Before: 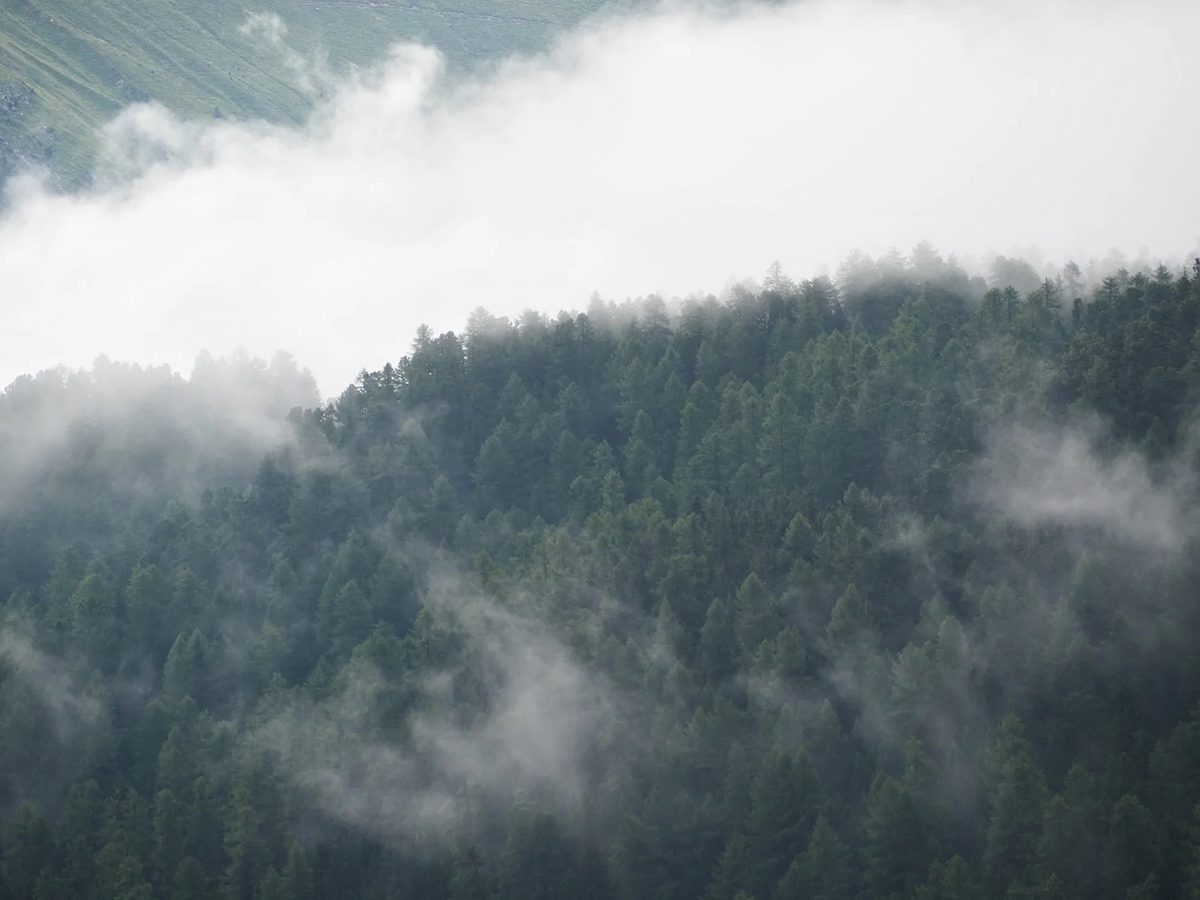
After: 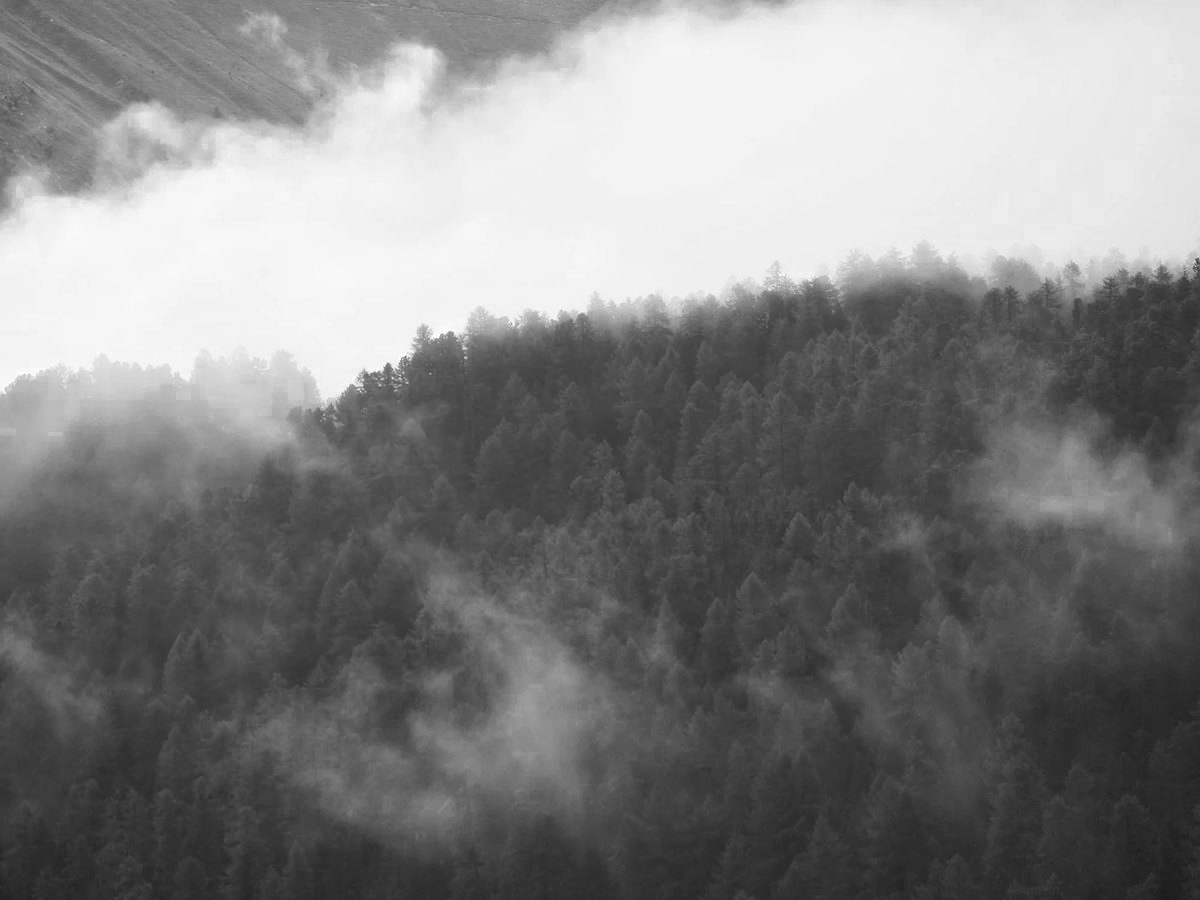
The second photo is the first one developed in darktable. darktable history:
color zones: curves: ch0 [(0.002, 0.589) (0.107, 0.484) (0.146, 0.249) (0.217, 0.352) (0.309, 0.525) (0.39, 0.404) (0.455, 0.169) (0.597, 0.055) (0.724, 0.212) (0.775, 0.691) (0.869, 0.571) (1, 0.587)]; ch1 [(0, 0) (0.143, 0) (0.286, 0) (0.429, 0) (0.571, 0) (0.714, 0) (0.857, 0)]
